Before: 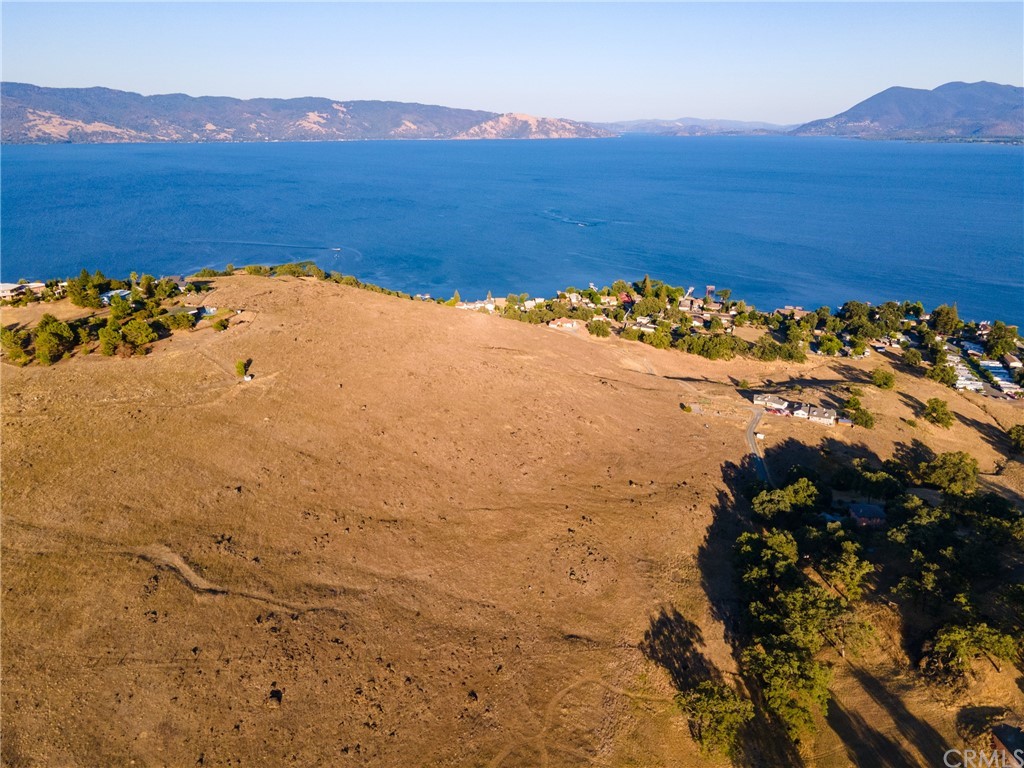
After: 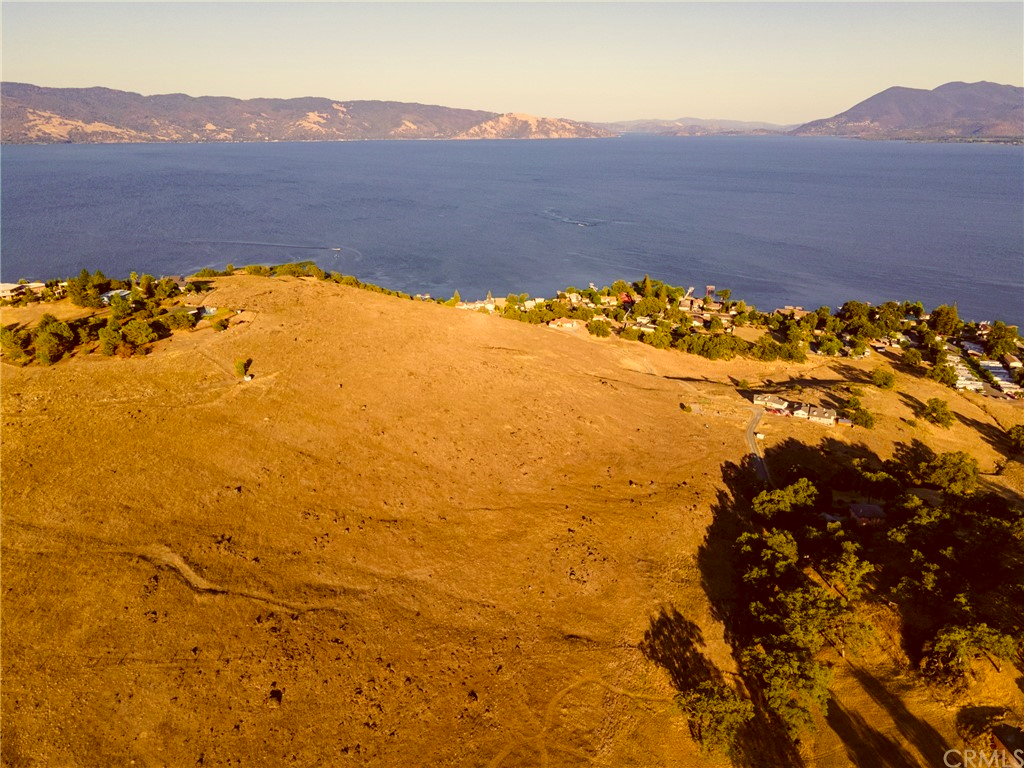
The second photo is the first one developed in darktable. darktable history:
color correction: highlights a* 1.04, highlights b* 25.04, shadows a* 15.93, shadows b* 24.58
